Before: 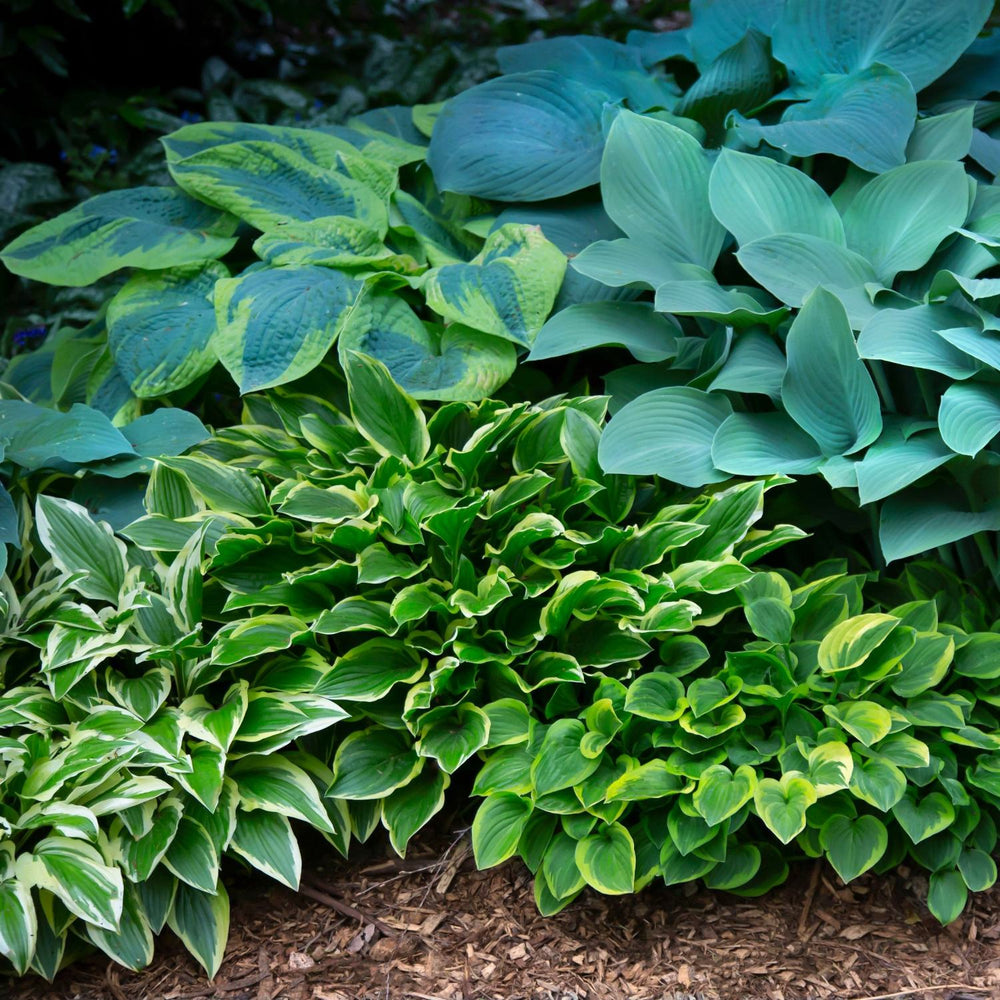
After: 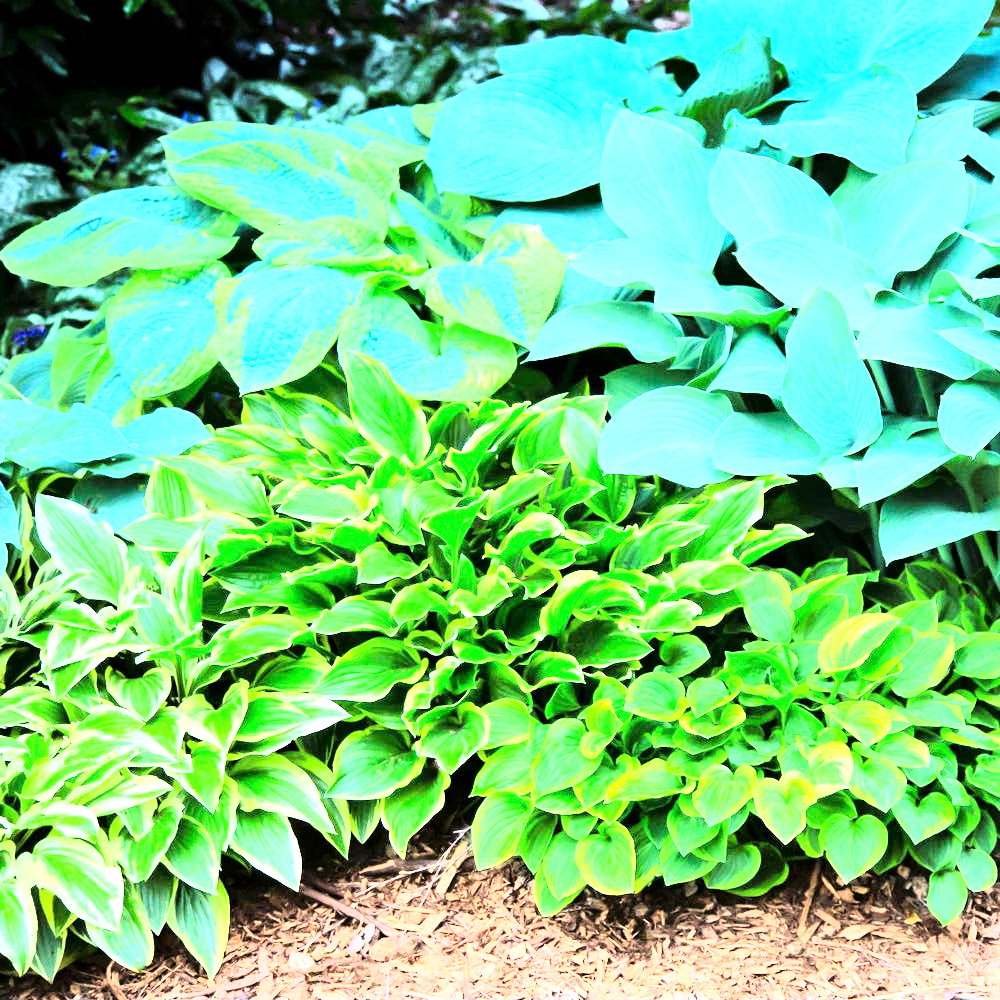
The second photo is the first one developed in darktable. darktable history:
exposure: exposure 2.25 EV, compensate highlight preservation false
rgb curve: curves: ch0 [(0, 0) (0.21, 0.15) (0.24, 0.21) (0.5, 0.75) (0.75, 0.96) (0.89, 0.99) (1, 1)]; ch1 [(0, 0.02) (0.21, 0.13) (0.25, 0.2) (0.5, 0.67) (0.75, 0.9) (0.89, 0.97) (1, 1)]; ch2 [(0, 0.02) (0.21, 0.13) (0.25, 0.2) (0.5, 0.67) (0.75, 0.9) (0.89, 0.97) (1, 1)], compensate middle gray true
